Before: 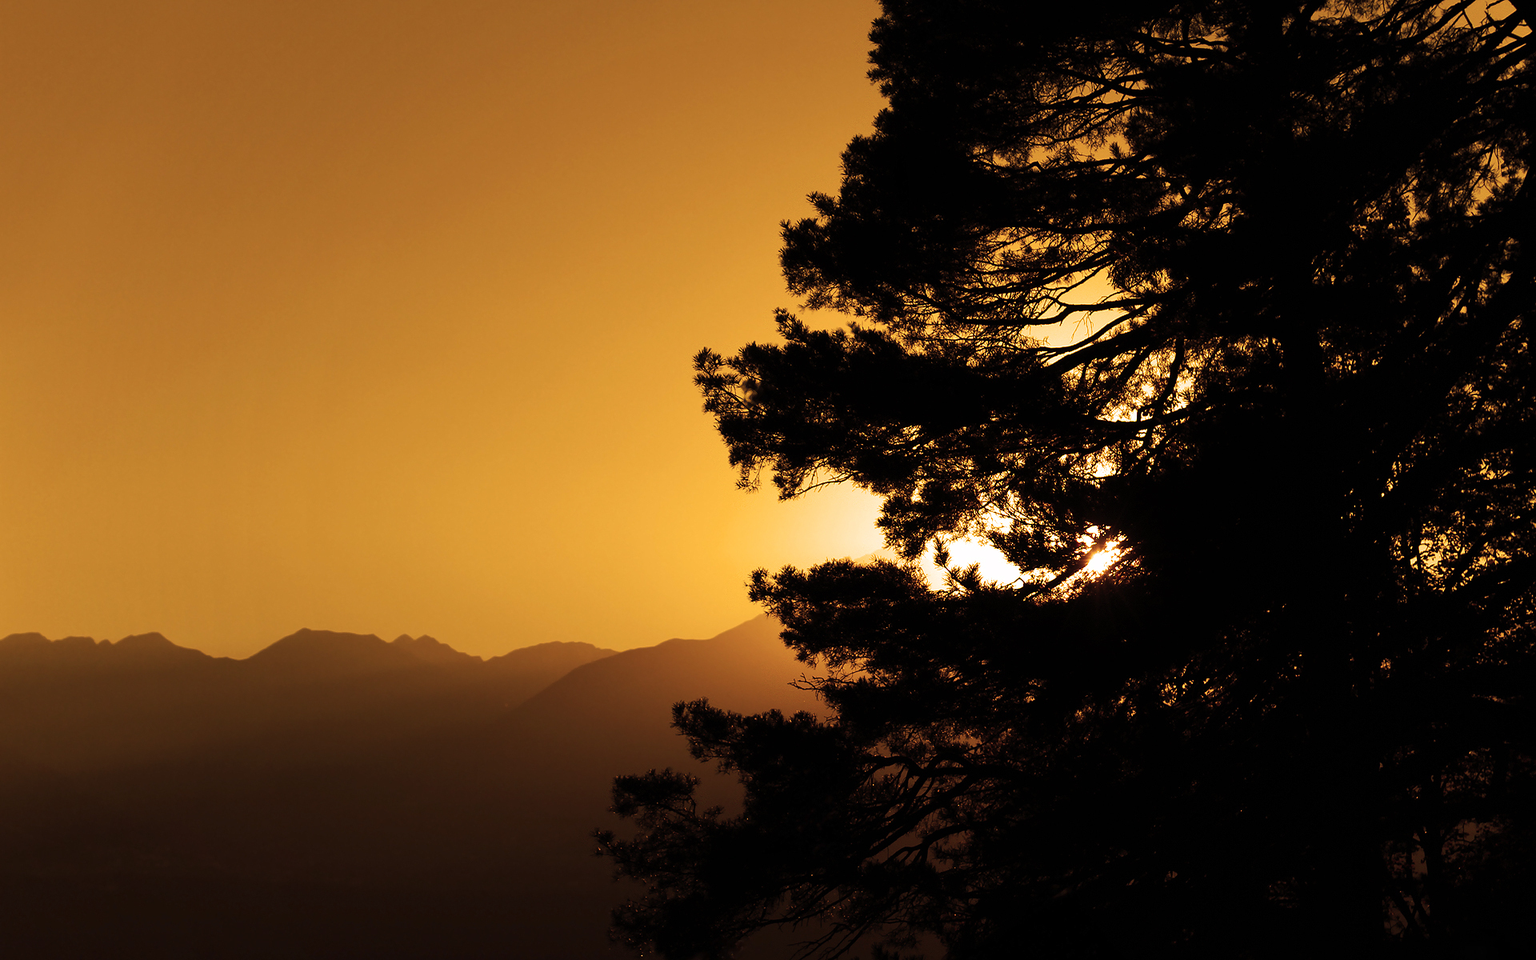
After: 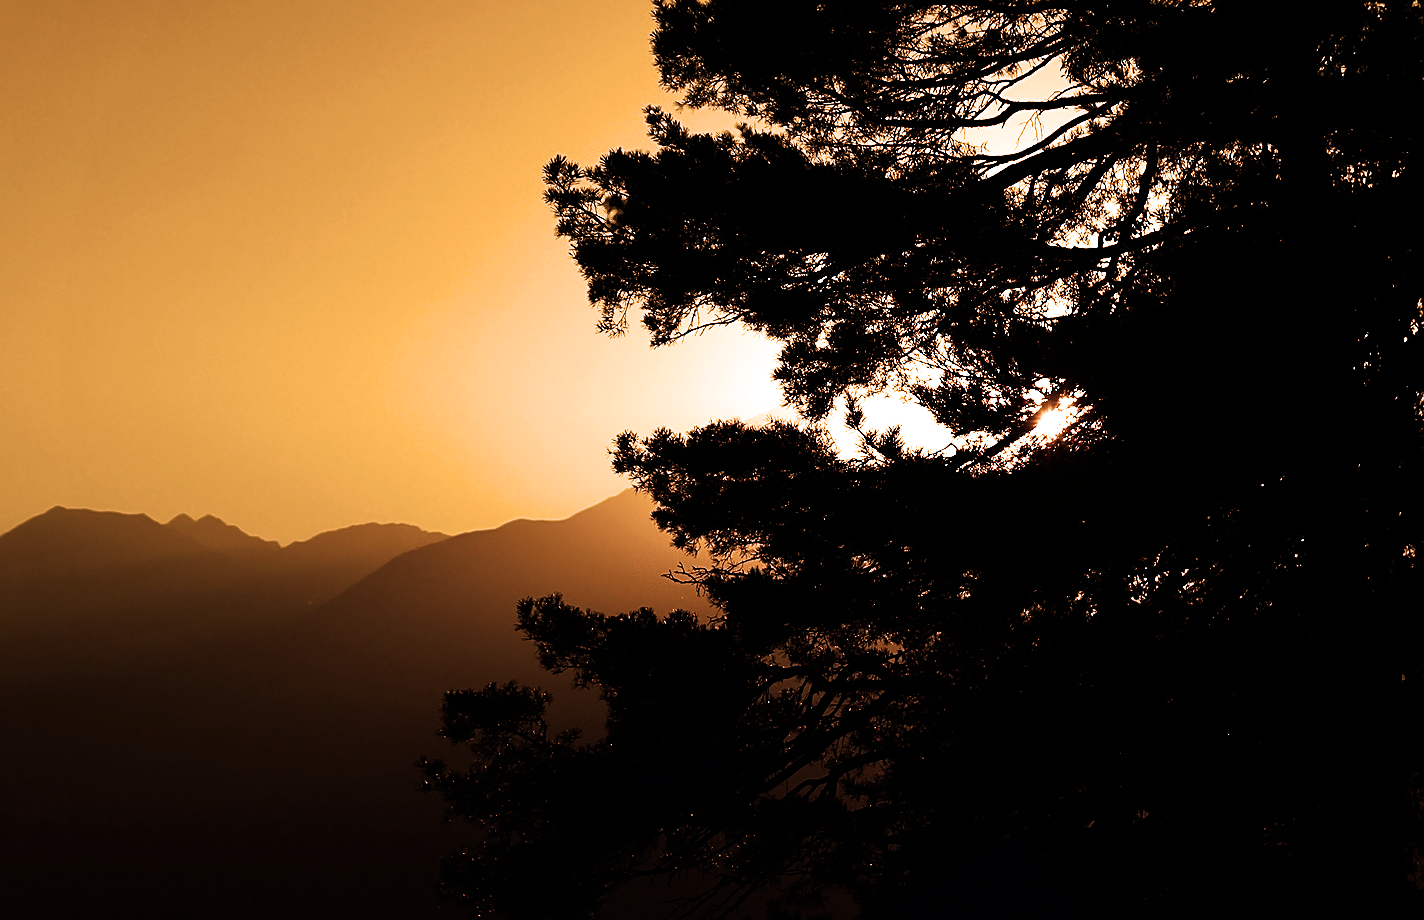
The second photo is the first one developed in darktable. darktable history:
filmic rgb: black relative exposure -9.08 EV, white relative exposure 2.31 EV, hardness 7.47, color science v6 (2022)
crop: left 16.844%, top 23.323%, right 8.964%
sharpen: on, module defaults
